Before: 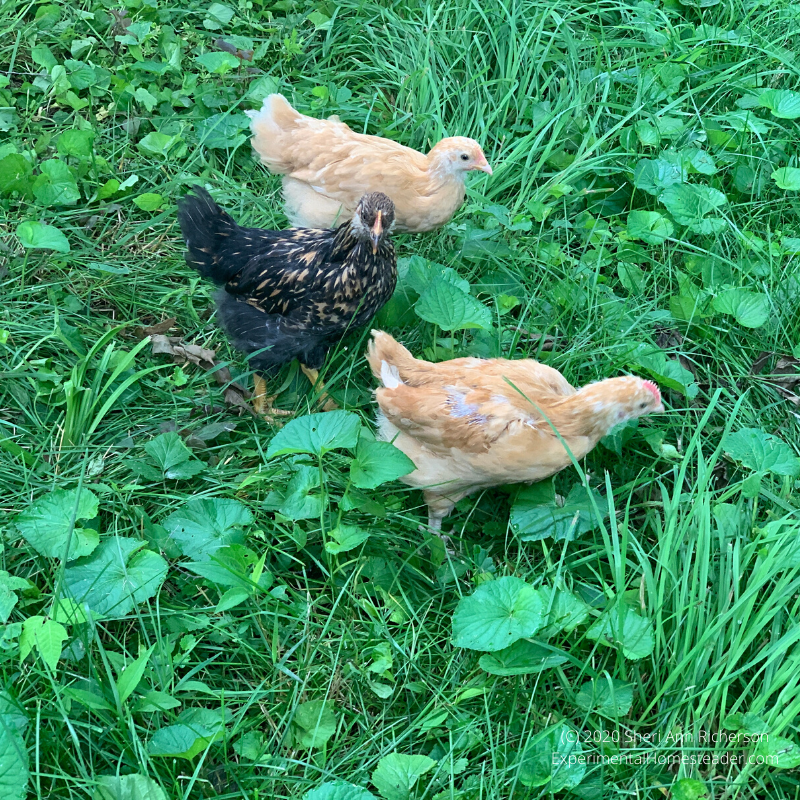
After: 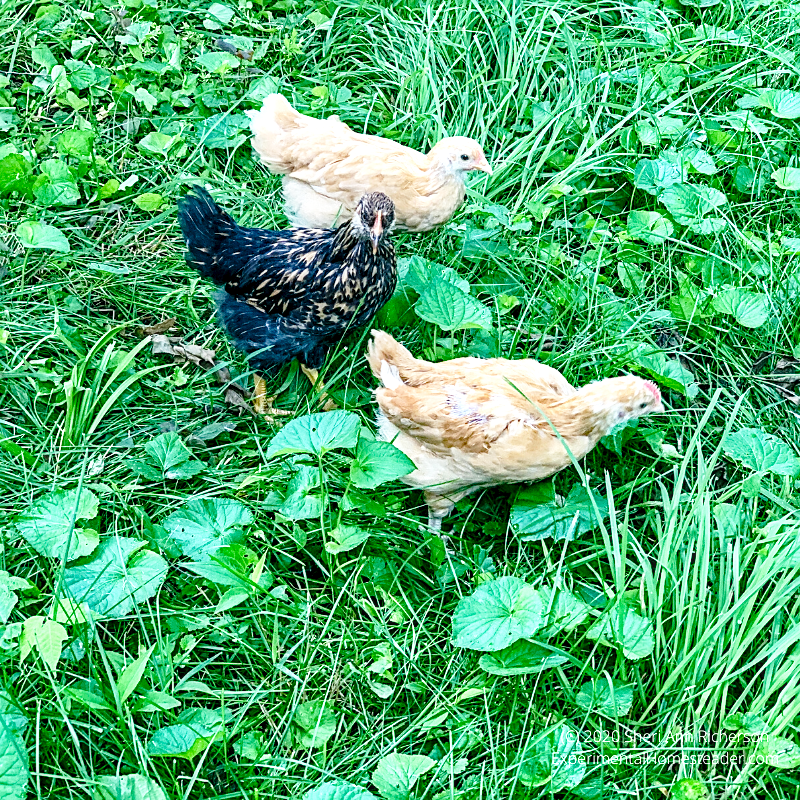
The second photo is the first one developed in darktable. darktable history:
color balance rgb: perceptual saturation grading › global saturation 20%, perceptual saturation grading › highlights -25%, perceptual saturation grading › shadows 25%
sharpen: on, module defaults
base curve: curves: ch0 [(0, 0) (0.028, 0.03) (0.121, 0.232) (0.46, 0.748) (0.859, 0.968) (1, 1)], preserve colors none
haze removal: compatibility mode true, adaptive false
local contrast: detail 150%
